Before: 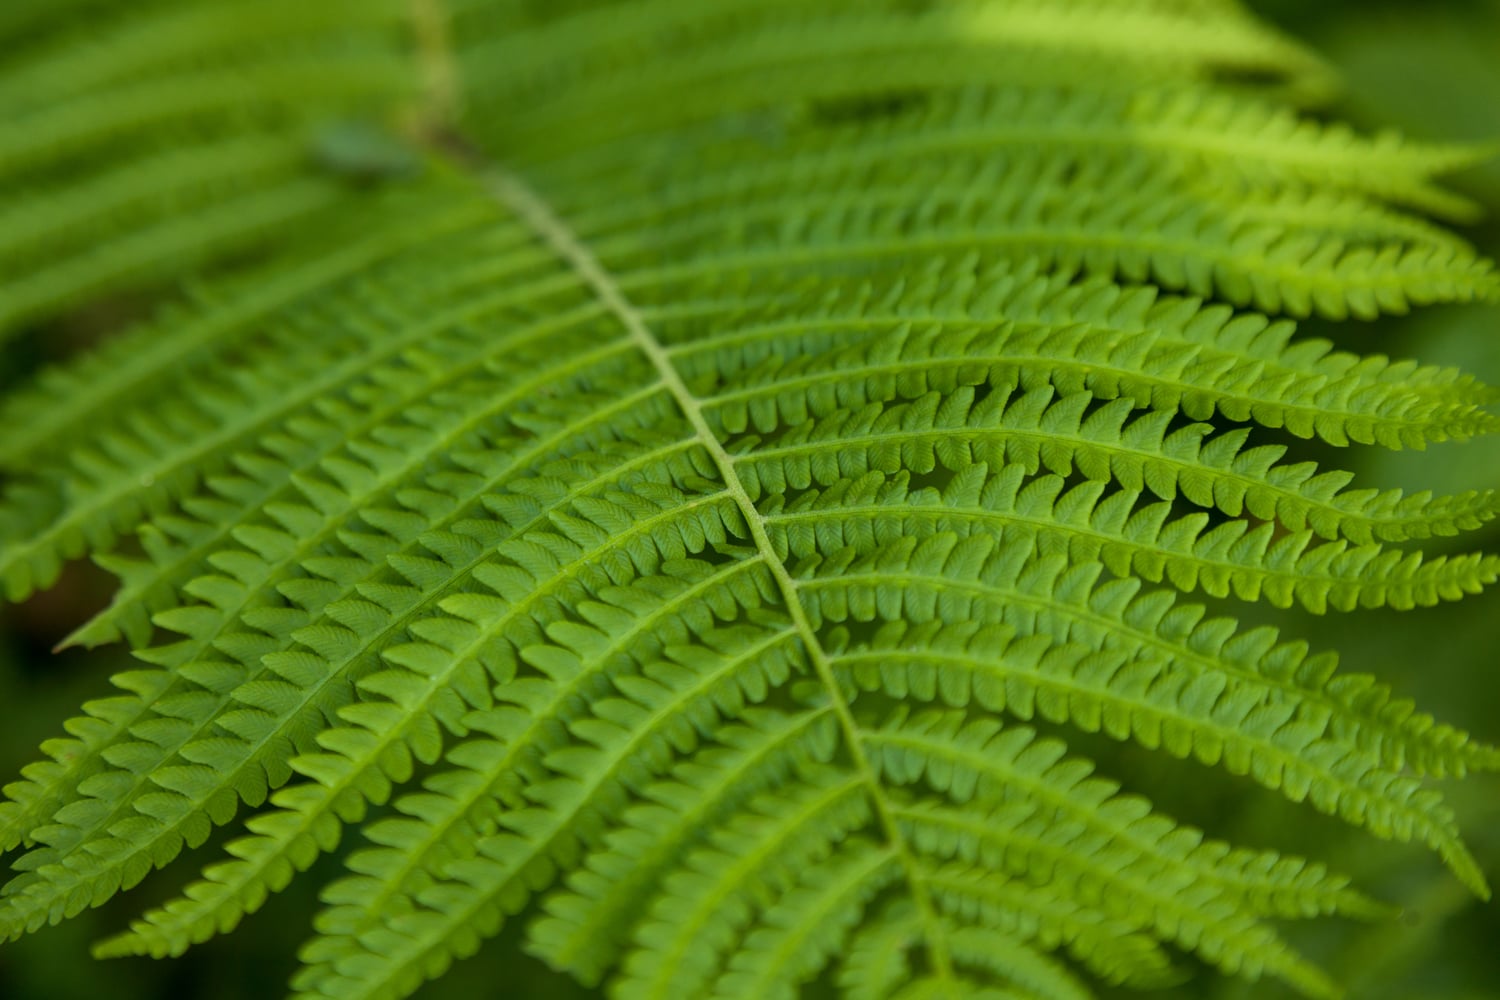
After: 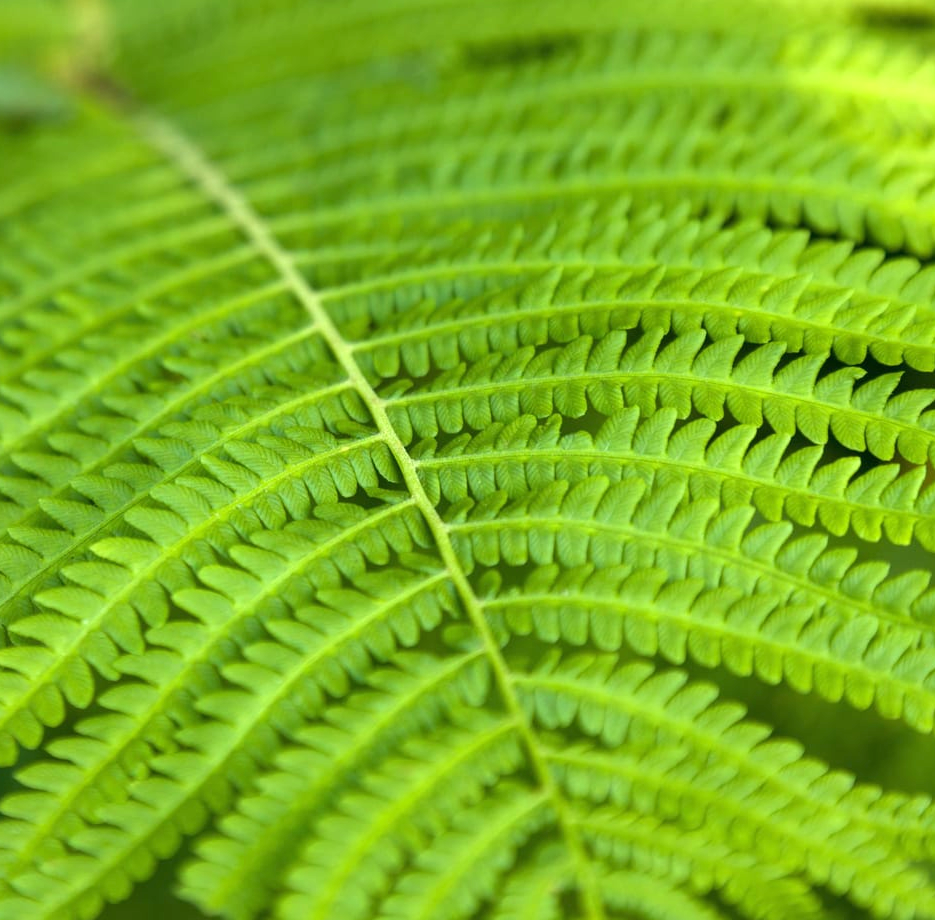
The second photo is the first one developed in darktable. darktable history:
exposure: black level correction 0, exposure 1 EV, compensate highlight preservation false
crop and rotate: left 23.238%, top 5.642%, right 14.387%, bottom 2.342%
